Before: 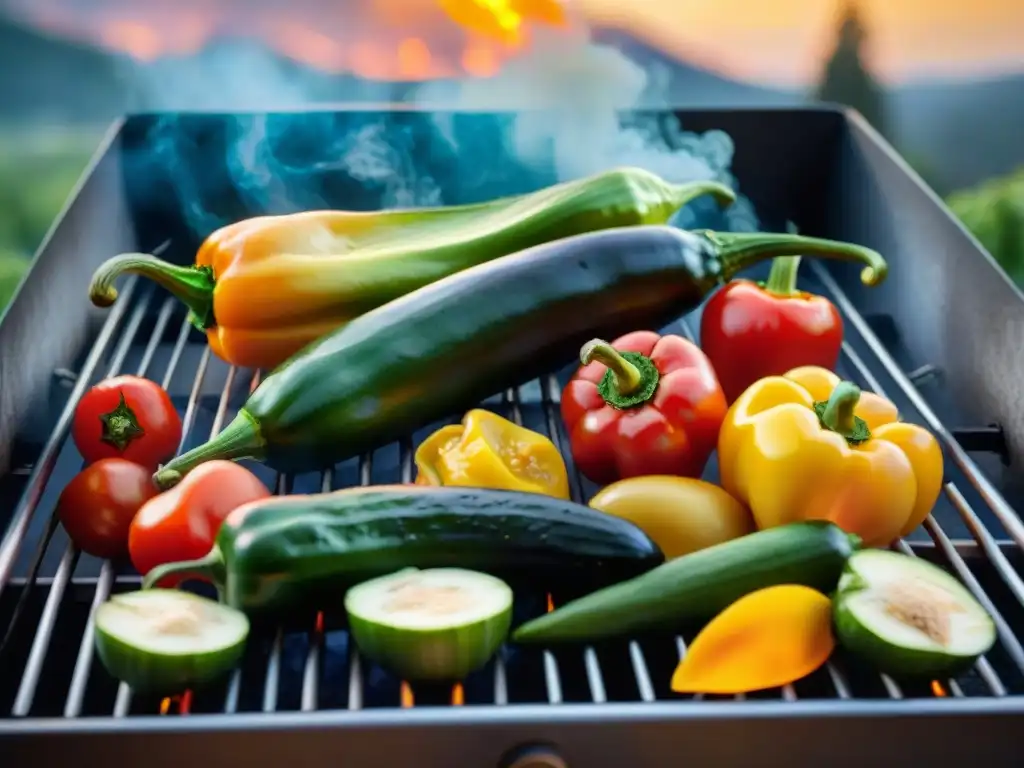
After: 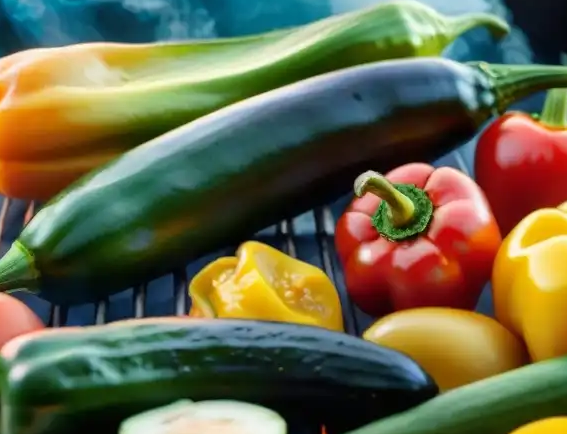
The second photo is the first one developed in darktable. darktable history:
crop and rotate: left 22.143%, top 21.889%, right 22.428%, bottom 21.584%
